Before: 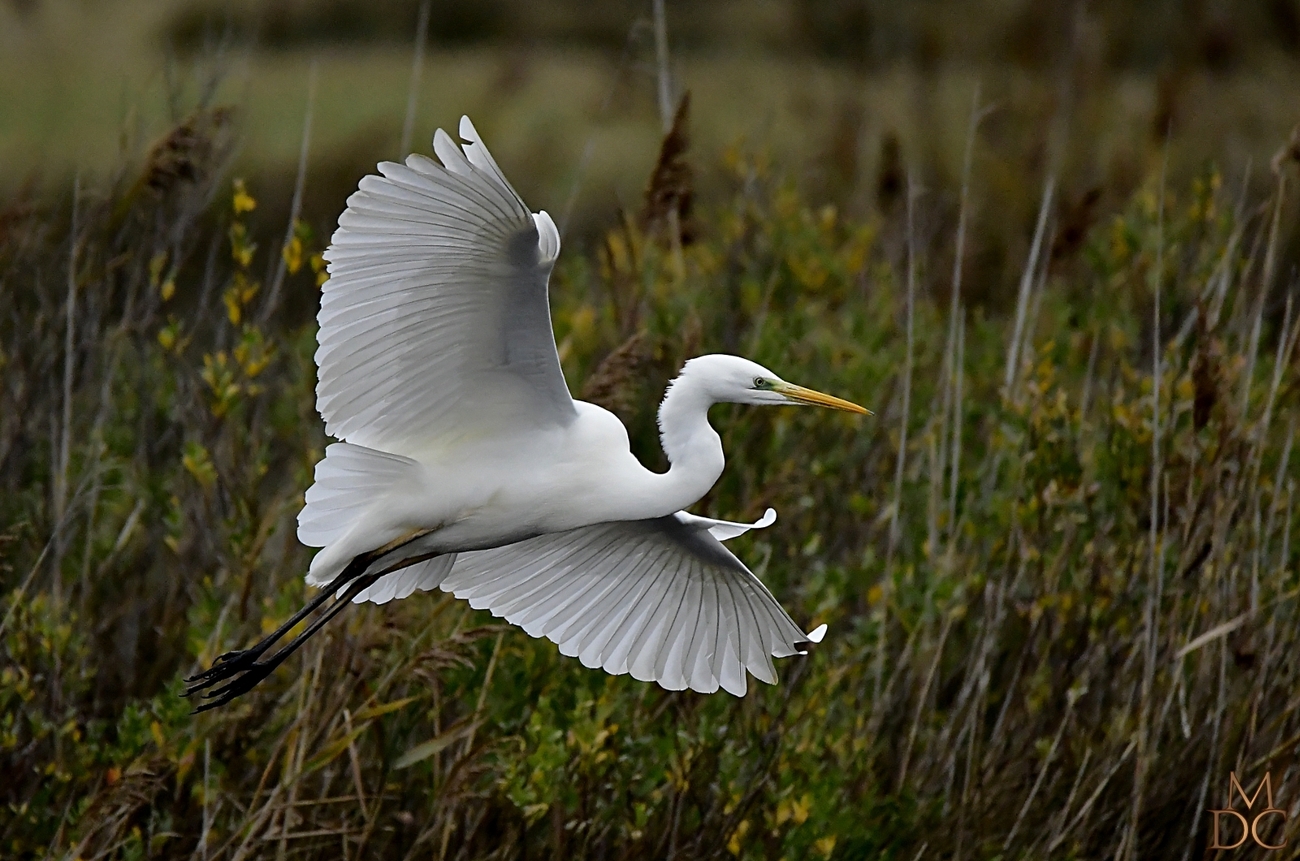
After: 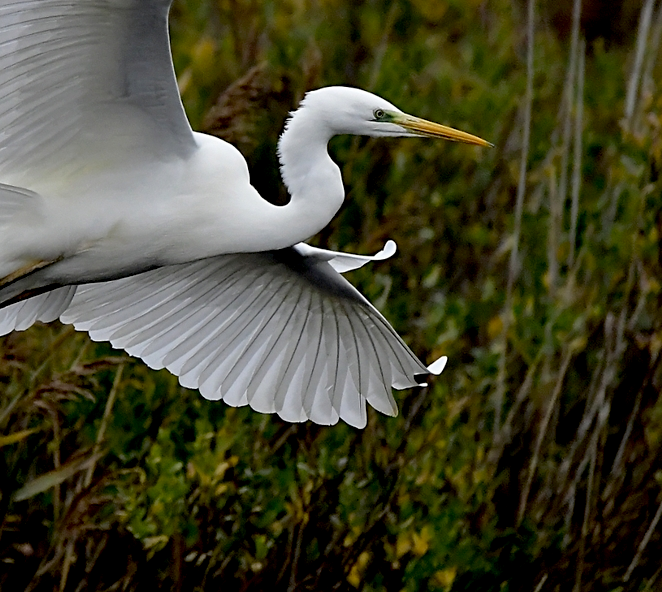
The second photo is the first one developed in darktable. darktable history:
exposure: black level correction 0.012, compensate highlight preservation false
crop and rotate: left 29.237%, top 31.152%, right 19.807%
